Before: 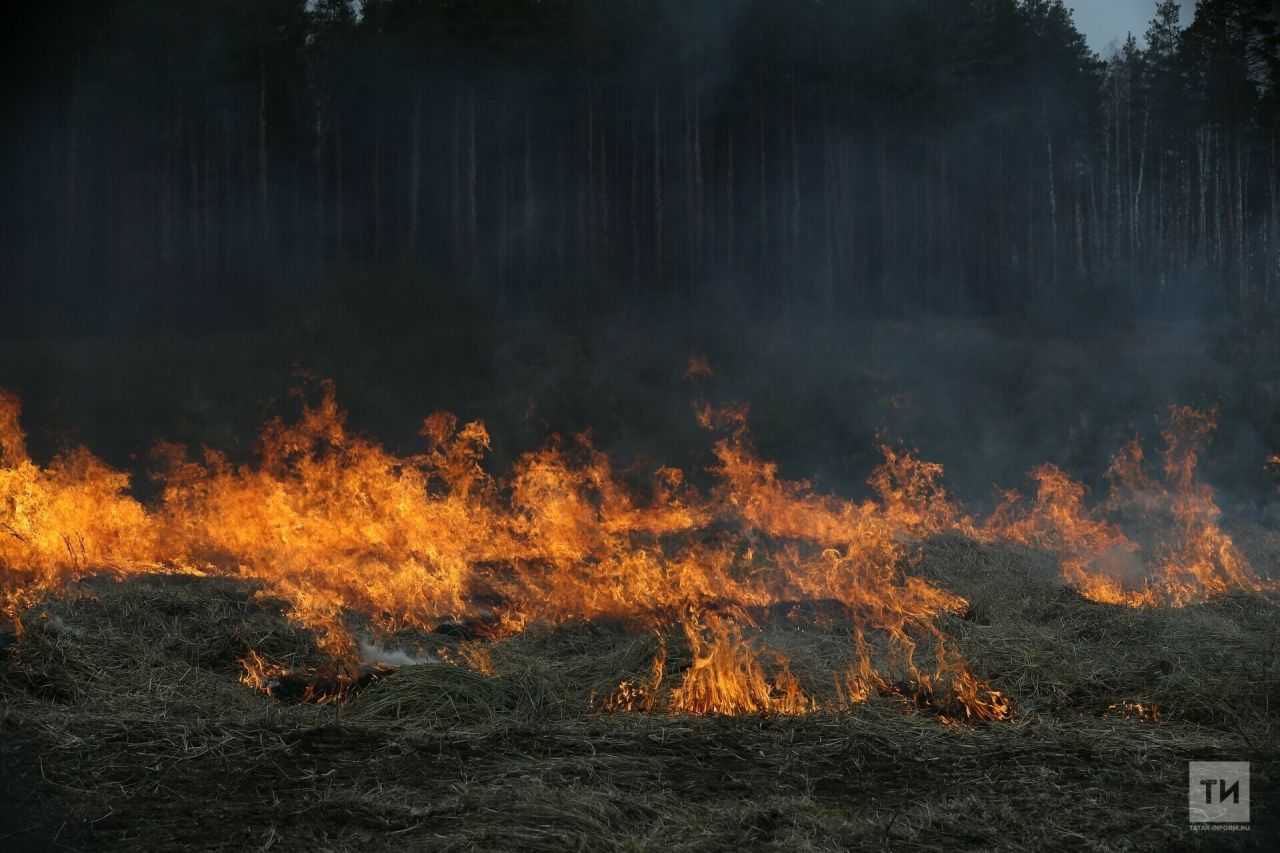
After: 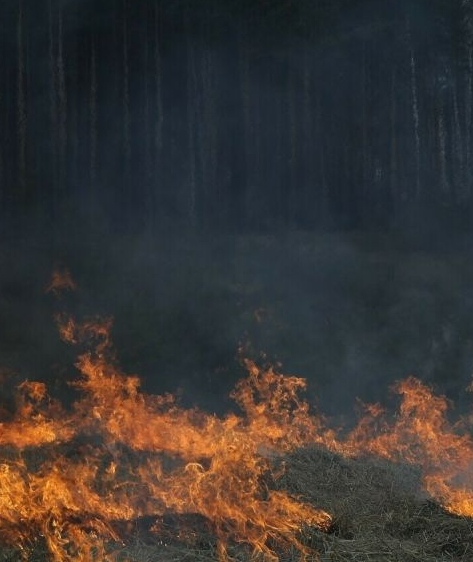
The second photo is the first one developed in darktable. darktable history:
crop and rotate: left 49.792%, top 10.096%, right 13.222%, bottom 24.009%
